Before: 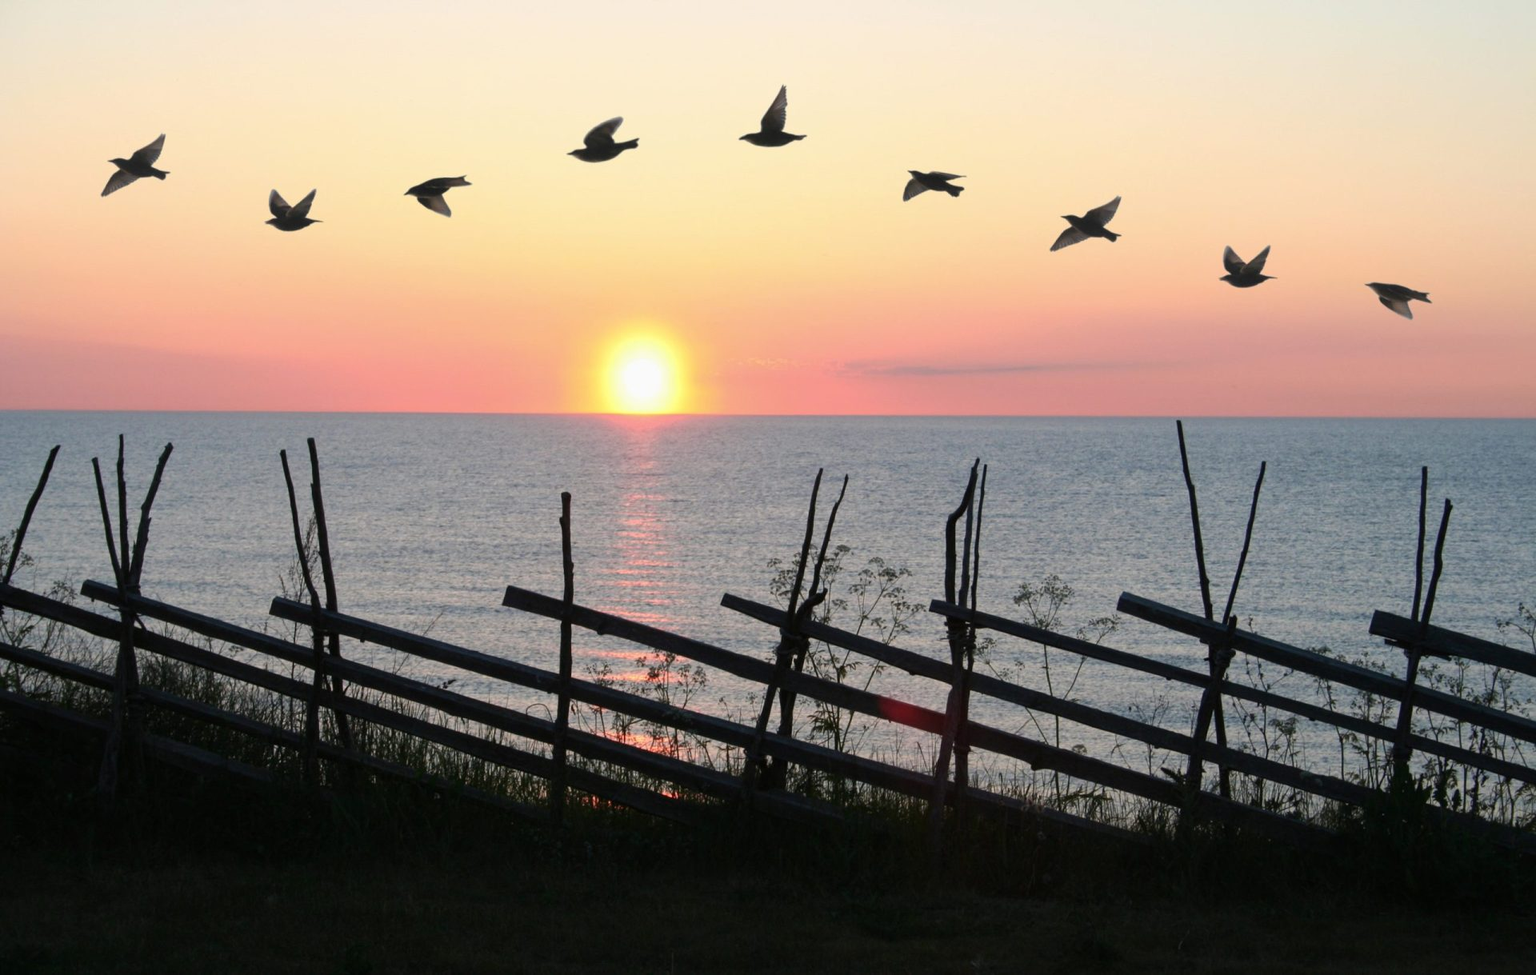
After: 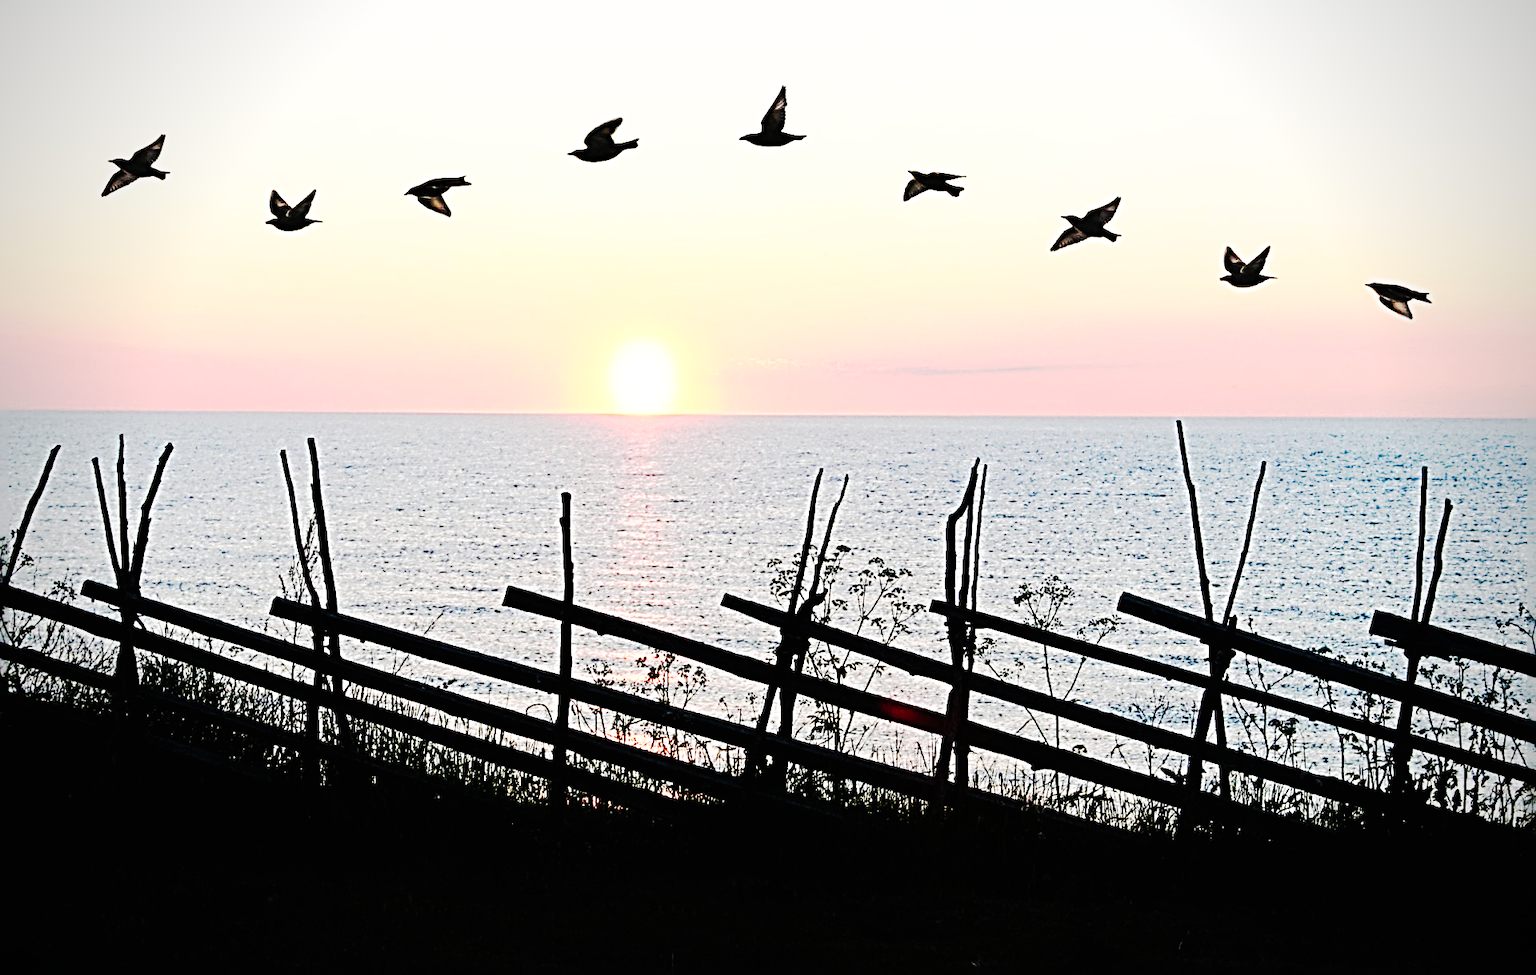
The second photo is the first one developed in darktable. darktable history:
tone curve: curves: ch0 [(0, 0) (0.003, 0.006) (0.011, 0.006) (0.025, 0.008) (0.044, 0.014) (0.069, 0.02) (0.1, 0.025) (0.136, 0.037) (0.177, 0.053) (0.224, 0.086) (0.277, 0.13) (0.335, 0.189) (0.399, 0.253) (0.468, 0.375) (0.543, 0.521) (0.623, 0.671) (0.709, 0.789) (0.801, 0.841) (0.898, 0.889) (1, 1)], preserve colors none
sharpen: radius 4.033, amount 1.987
vignetting: on, module defaults
base curve: curves: ch0 [(0, 0) (0.007, 0.004) (0.027, 0.03) (0.046, 0.07) (0.207, 0.54) (0.442, 0.872) (0.673, 0.972) (1, 1)], preserve colors none
